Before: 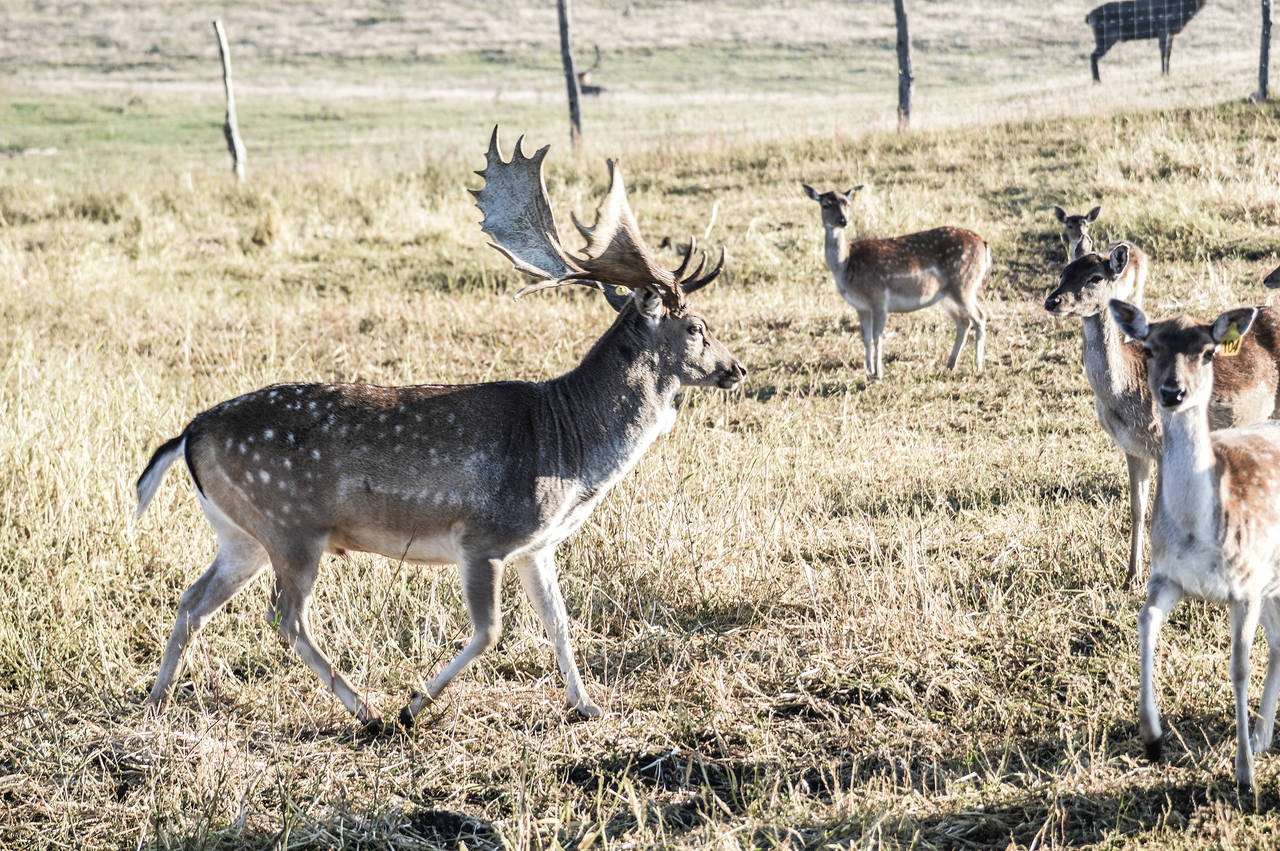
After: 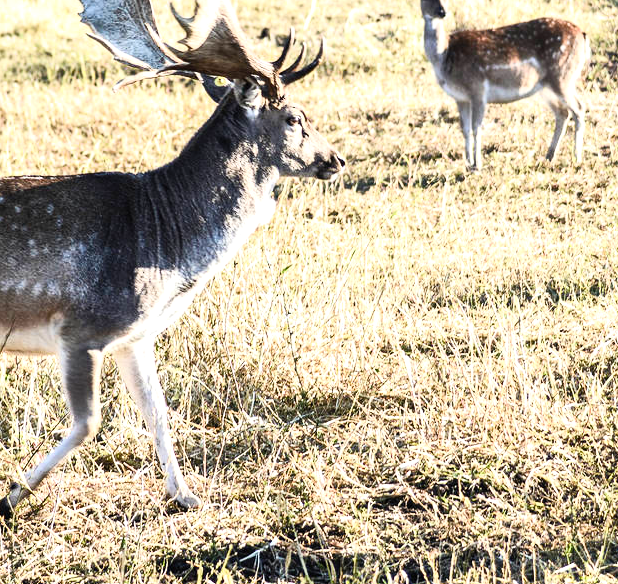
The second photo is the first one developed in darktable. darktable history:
crop: left 31.379%, top 24.658%, right 20.326%, bottom 6.628%
color balance rgb: shadows lift › luminance -20%, power › hue 72.24°, highlights gain › luminance 15%, global offset › hue 171.6°, perceptual saturation grading › global saturation 14.09%, perceptual saturation grading › highlights -25%, perceptual saturation grading › shadows 25%, global vibrance 25%, contrast 10%
contrast brightness saturation: contrast 0.2, brightness 0.15, saturation 0.14
